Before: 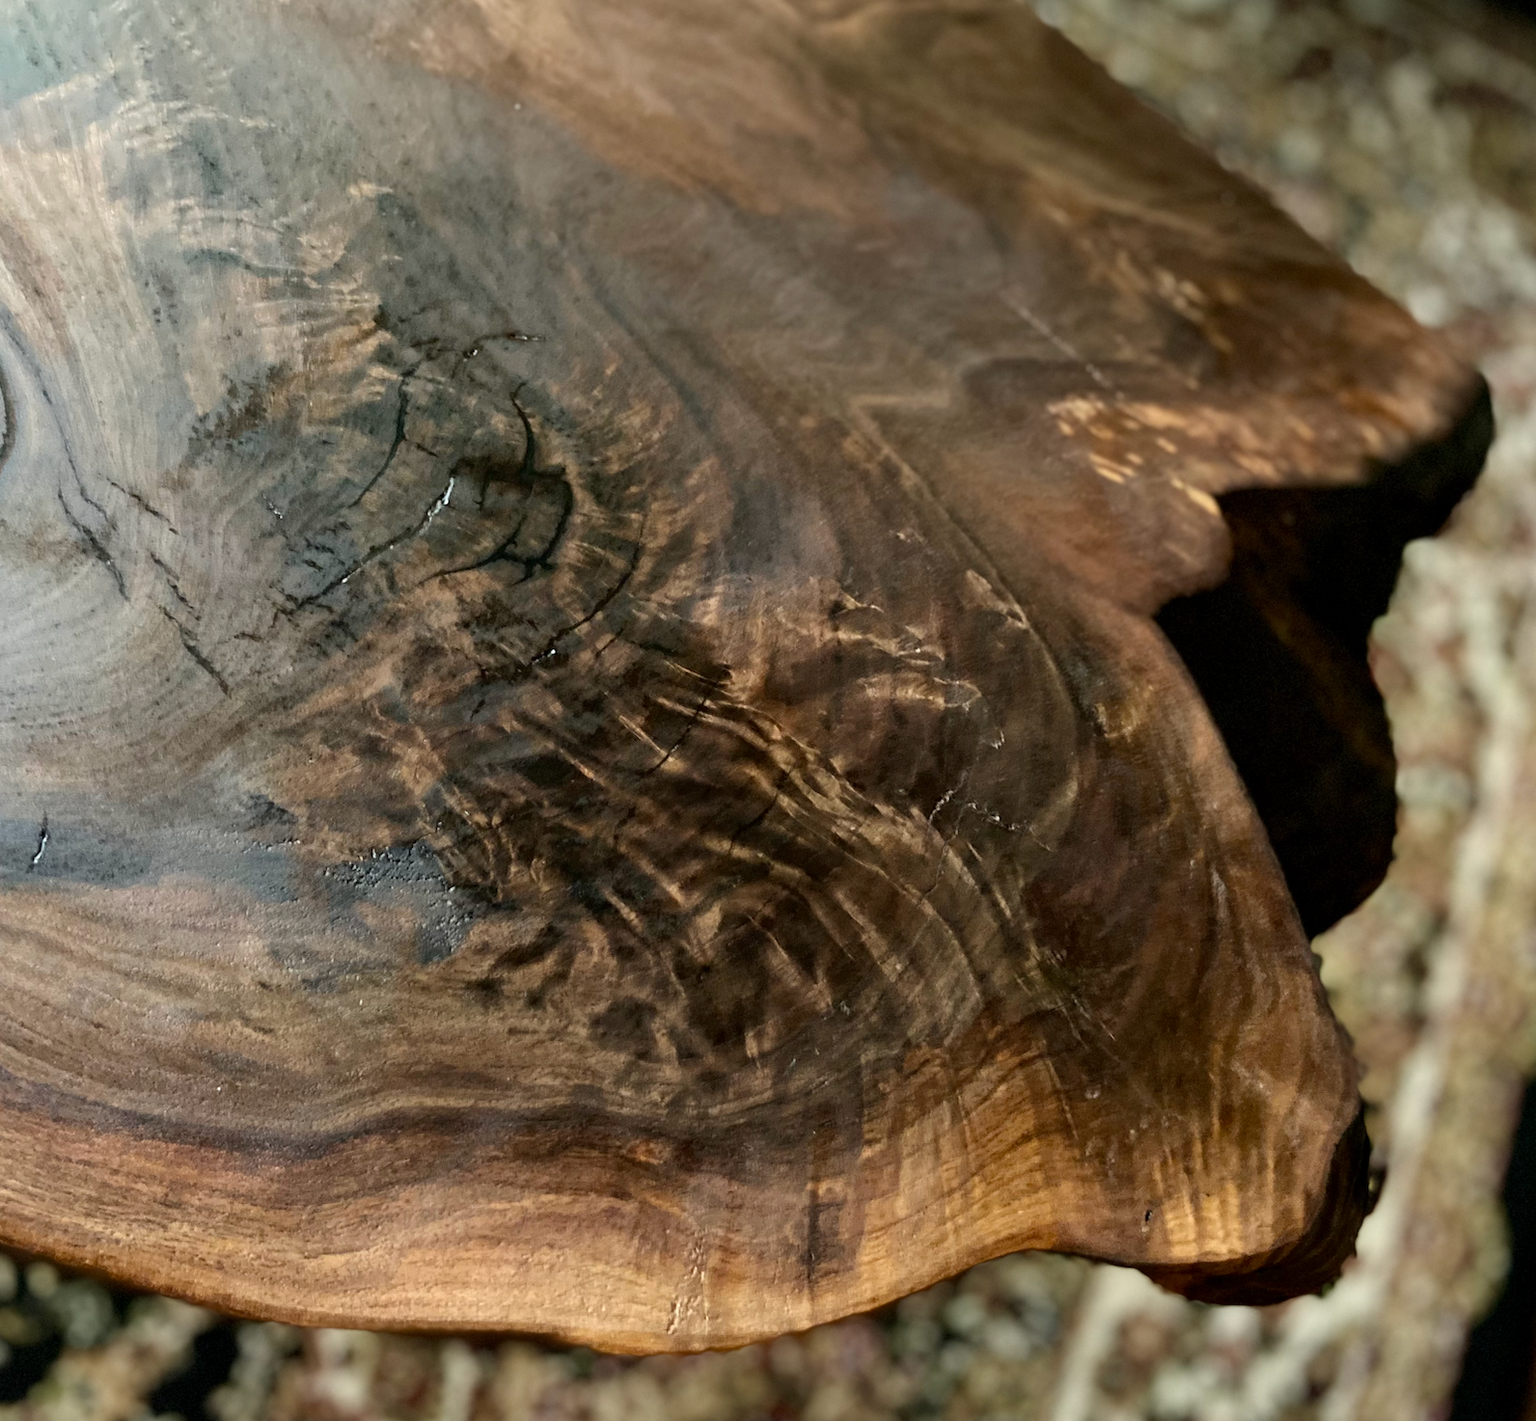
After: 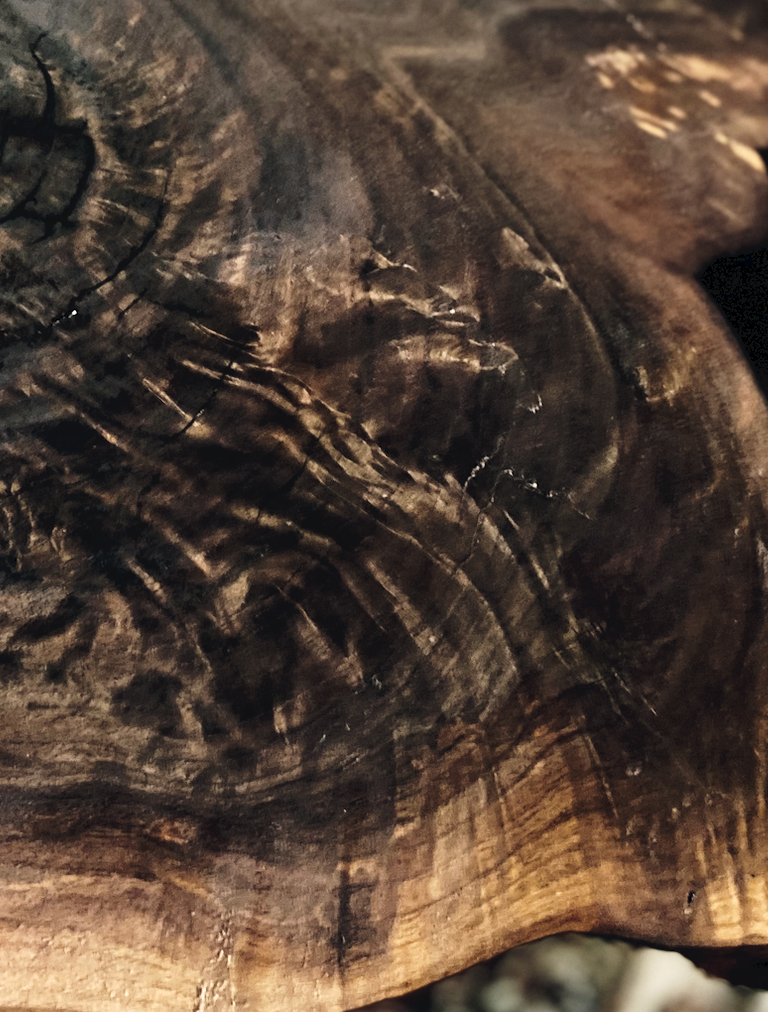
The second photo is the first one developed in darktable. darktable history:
color balance rgb: shadows lift › hue 87.51°, highlights gain › chroma 1.35%, highlights gain › hue 55.1°, global offset › chroma 0.13%, global offset › hue 253.66°, perceptual saturation grading › global saturation 16.38%
tone curve: curves: ch0 [(0, 0) (0.003, 0.047) (0.011, 0.047) (0.025, 0.049) (0.044, 0.051) (0.069, 0.055) (0.1, 0.066) (0.136, 0.089) (0.177, 0.12) (0.224, 0.155) (0.277, 0.205) (0.335, 0.281) (0.399, 0.37) (0.468, 0.47) (0.543, 0.574) (0.623, 0.687) (0.709, 0.801) (0.801, 0.89) (0.898, 0.963) (1, 1)], preserve colors none
crop: left 31.379%, top 24.658%, right 20.326%, bottom 6.628%
color correction: saturation 0.57
